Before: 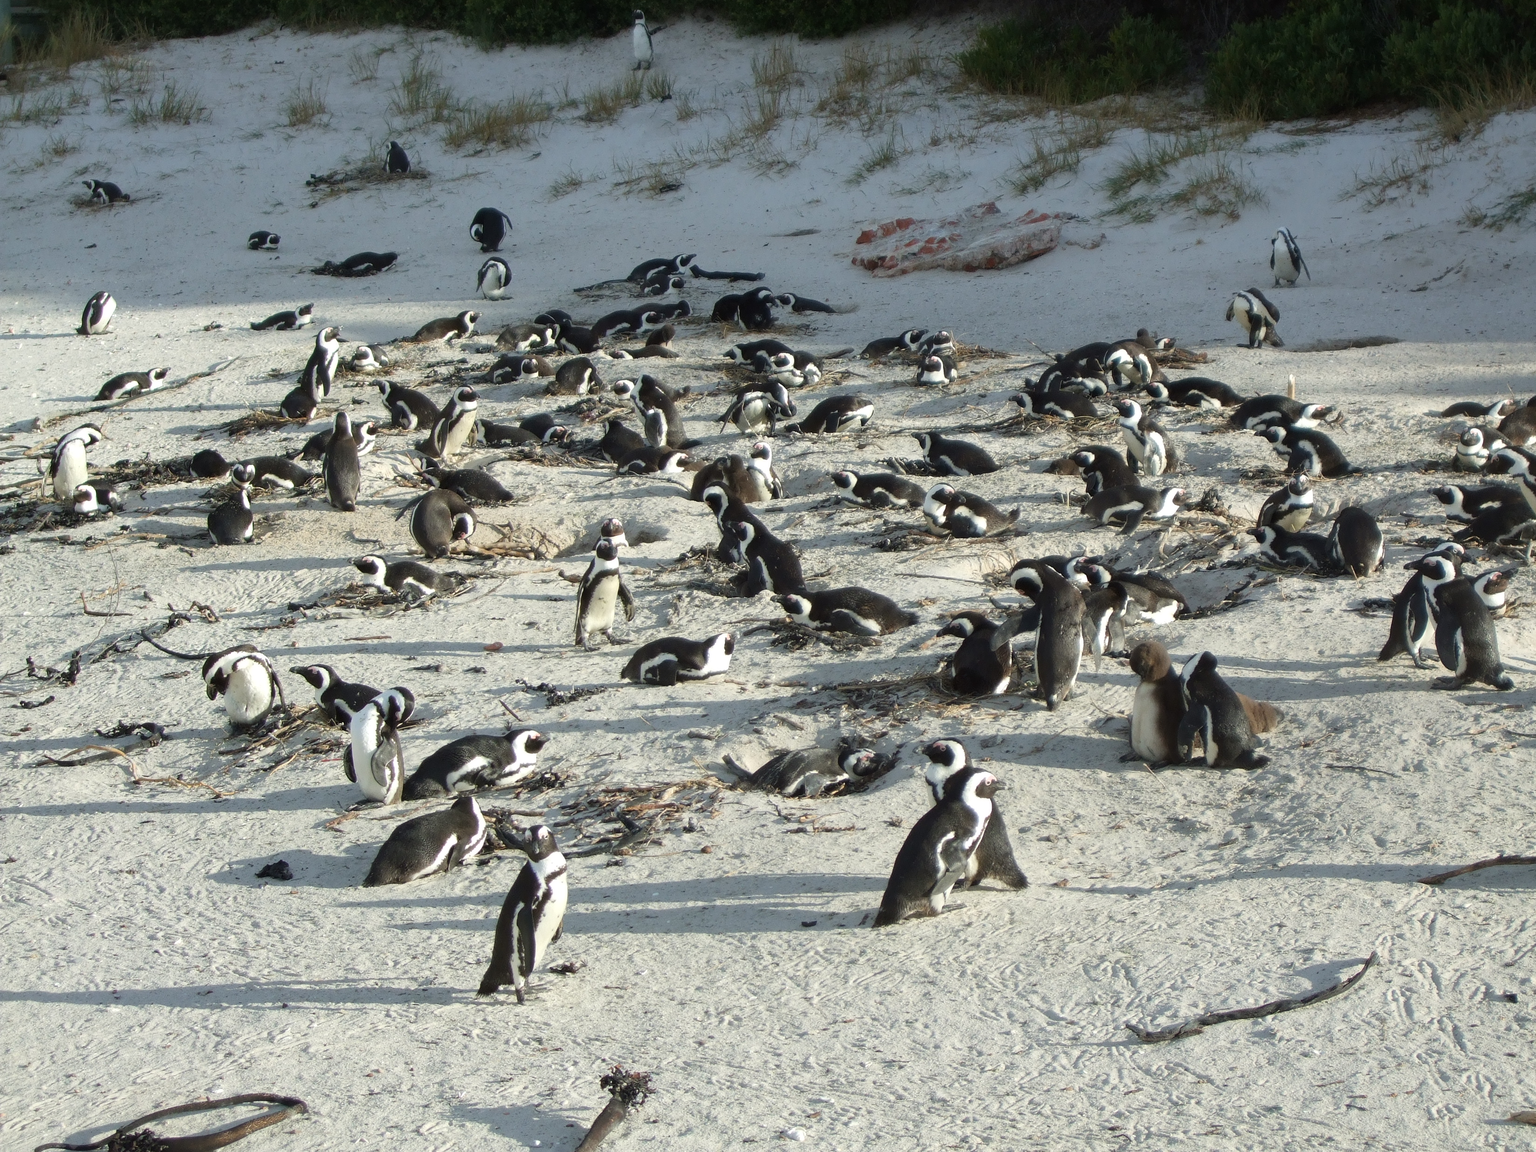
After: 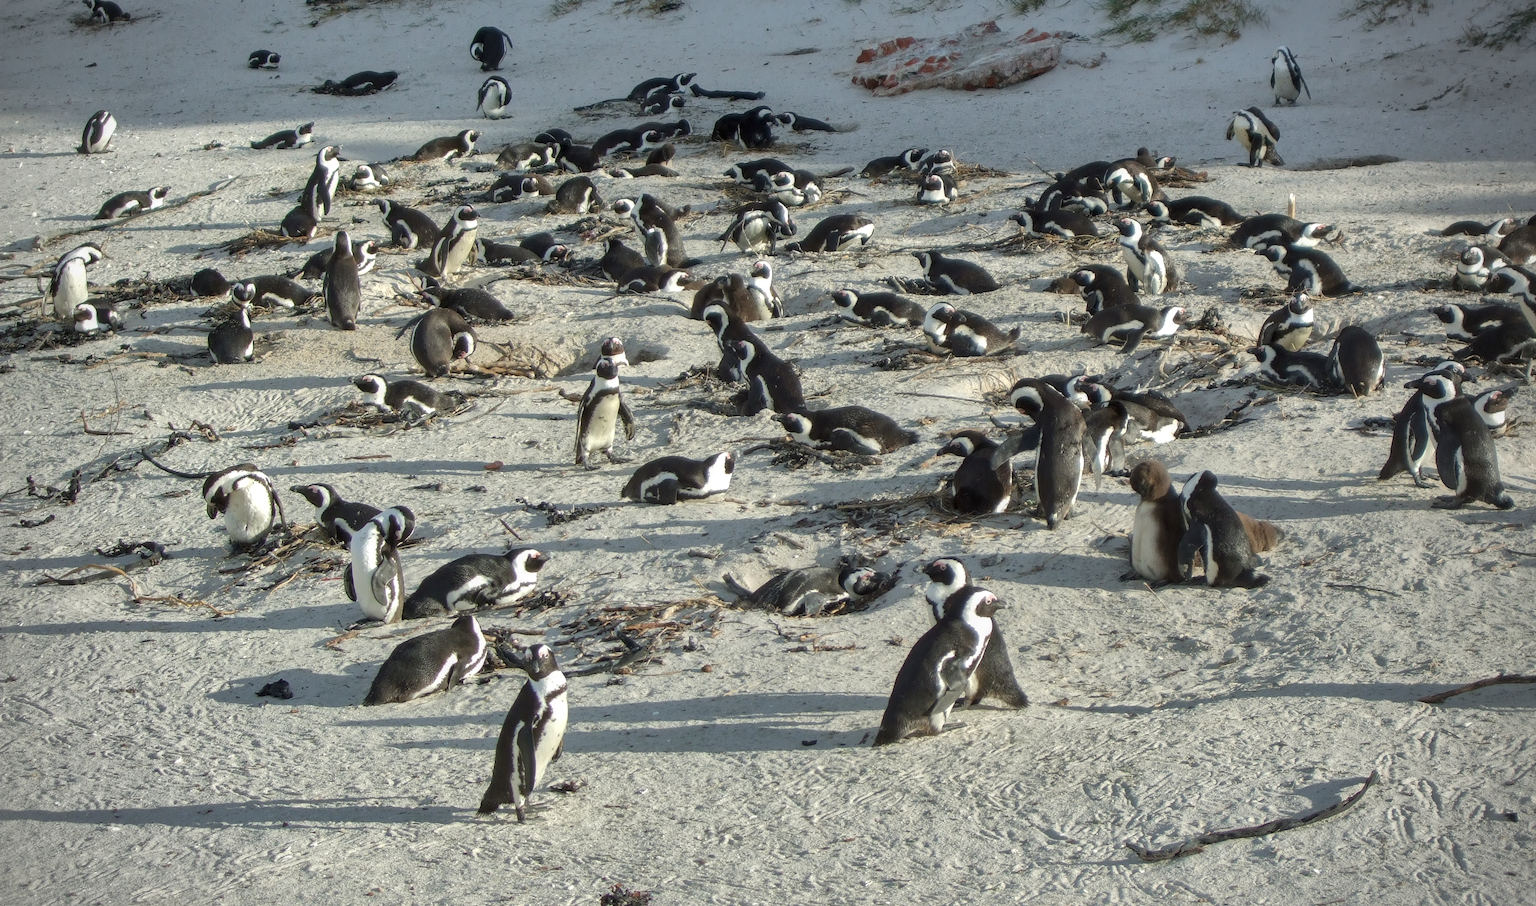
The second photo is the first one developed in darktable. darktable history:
shadows and highlights: shadows 40, highlights -60
crop and rotate: top 15.774%, bottom 5.506%
vignetting: unbound false
local contrast: on, module defaults
